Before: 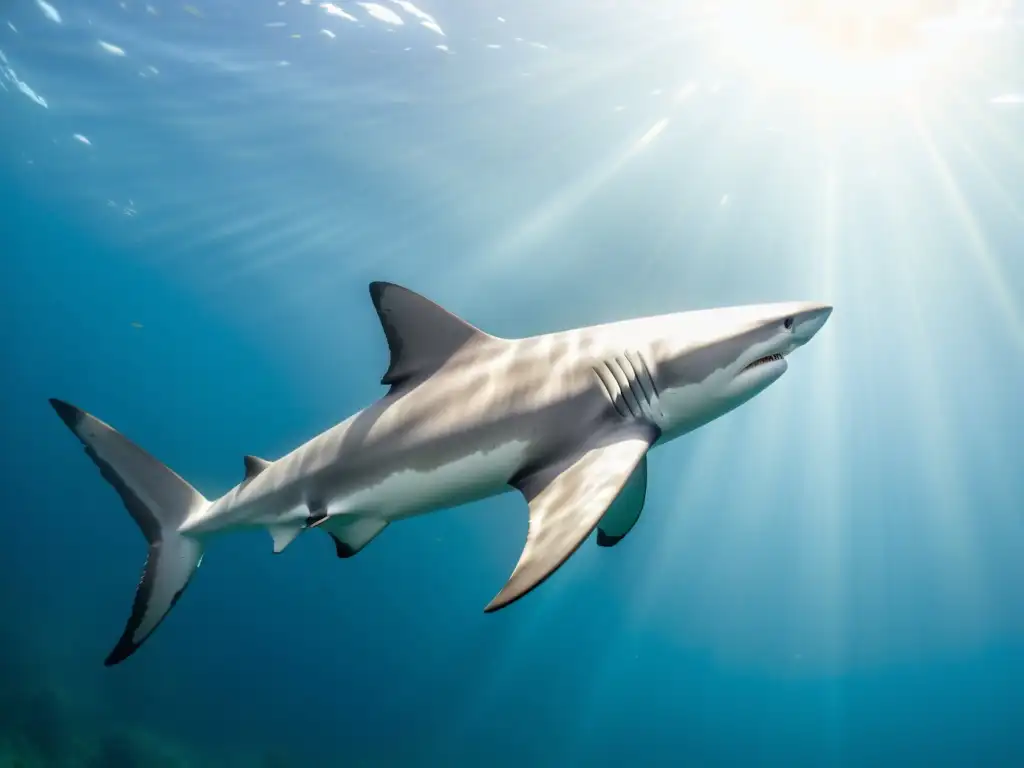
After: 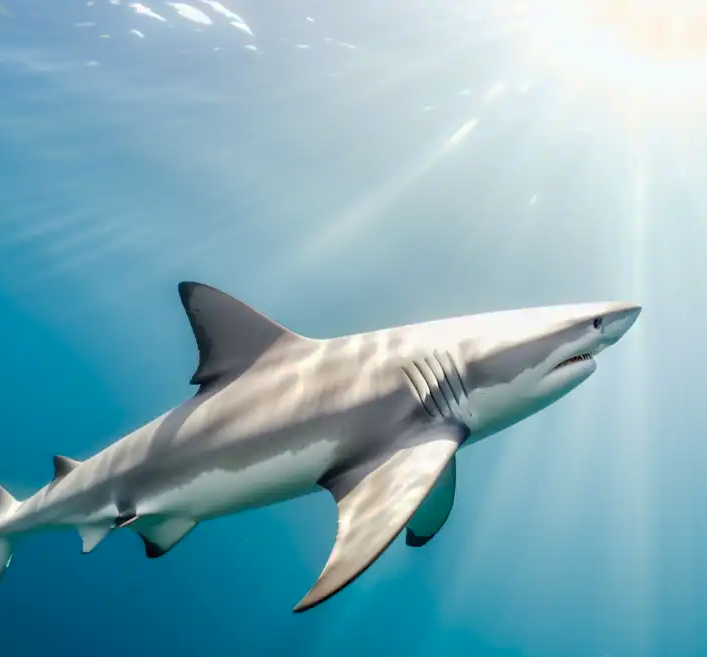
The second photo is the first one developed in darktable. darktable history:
base curve: curves: ch0 [(0, 0) (0.235, 0.266) (0.503, 0.496) (0.786, 0.72) (1, 1)], preserve colors none
crop: left 18.741%, right 12.165%, bottom 14.338%
contrast brightness saturation: contrast 0.039, saturation 0.067
sharpen: radius 5.29, amount 0.312, threshold 26.796
